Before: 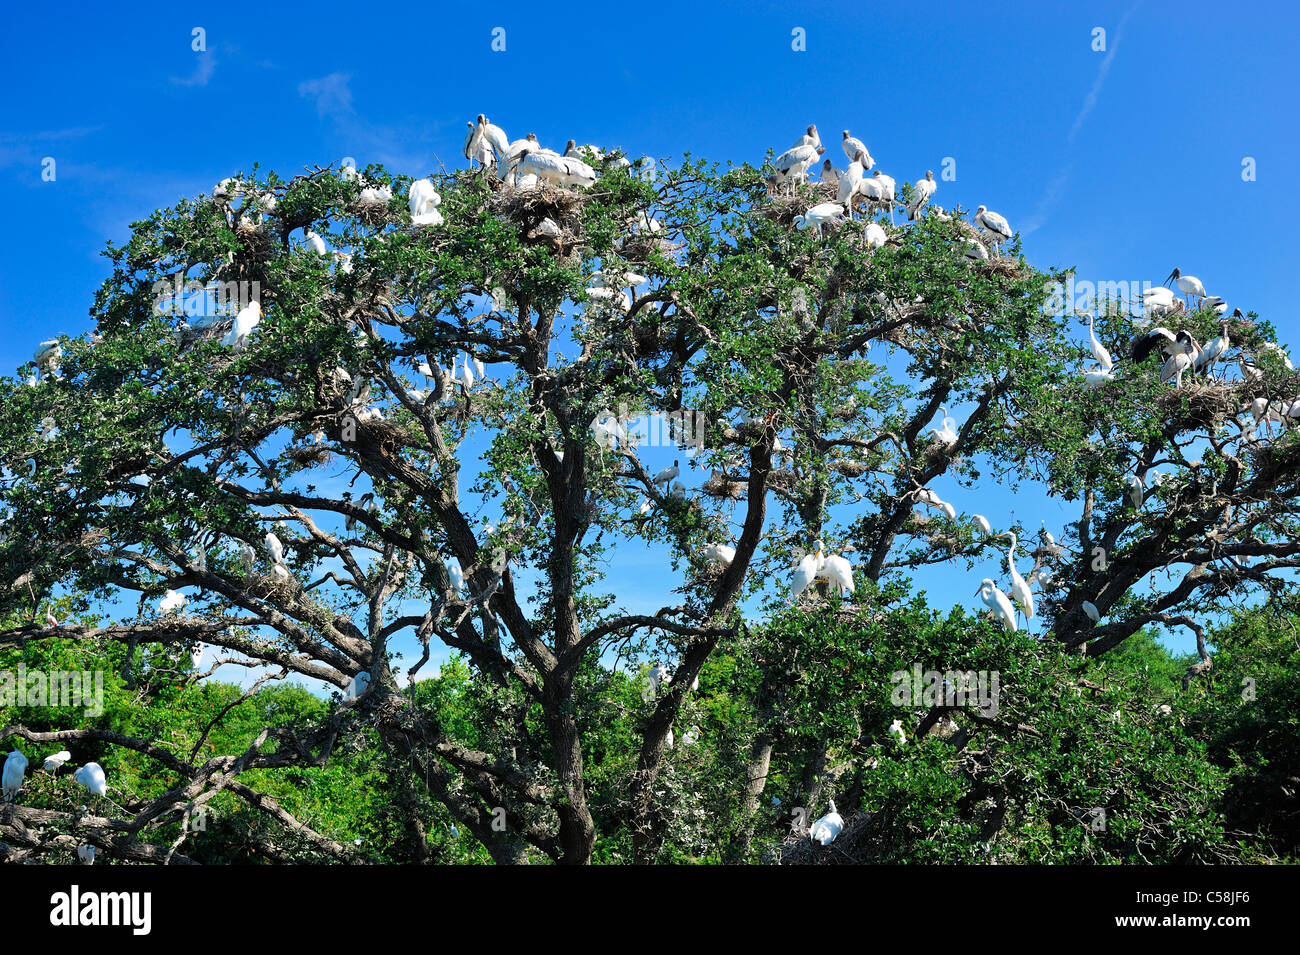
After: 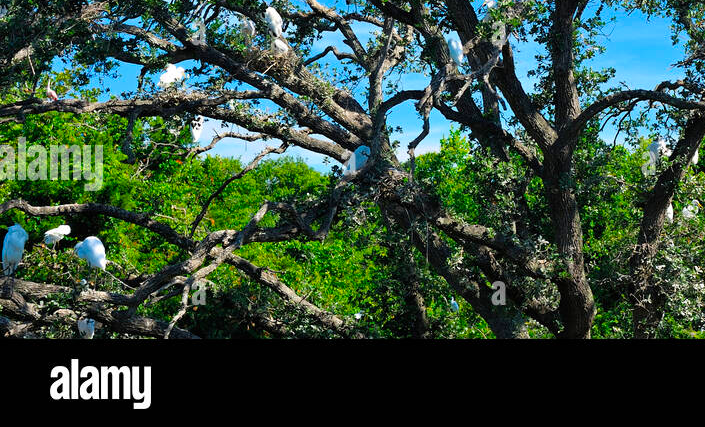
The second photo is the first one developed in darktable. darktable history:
crop and rotate: top 55.144%, right 45.764%, bottom 0.124%
color balance rgb: perceptual saturation grading › global saturation 29.555%, global vibrance 9.594%
